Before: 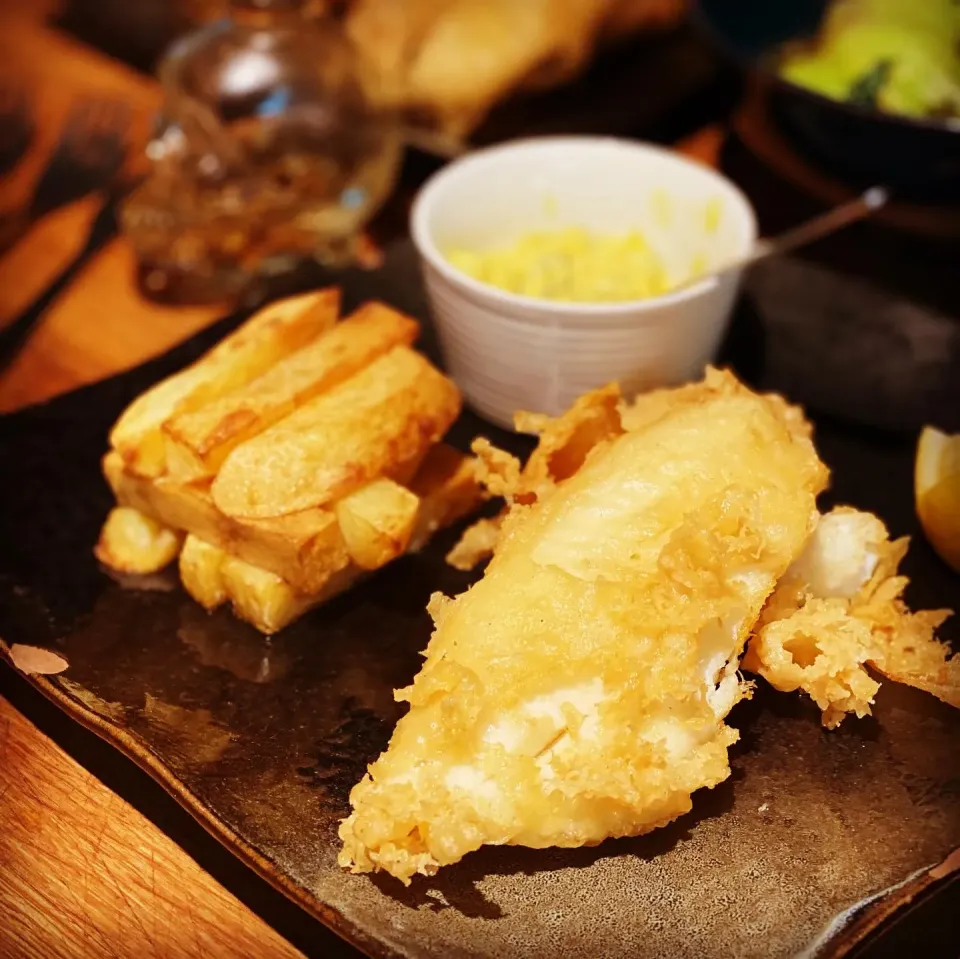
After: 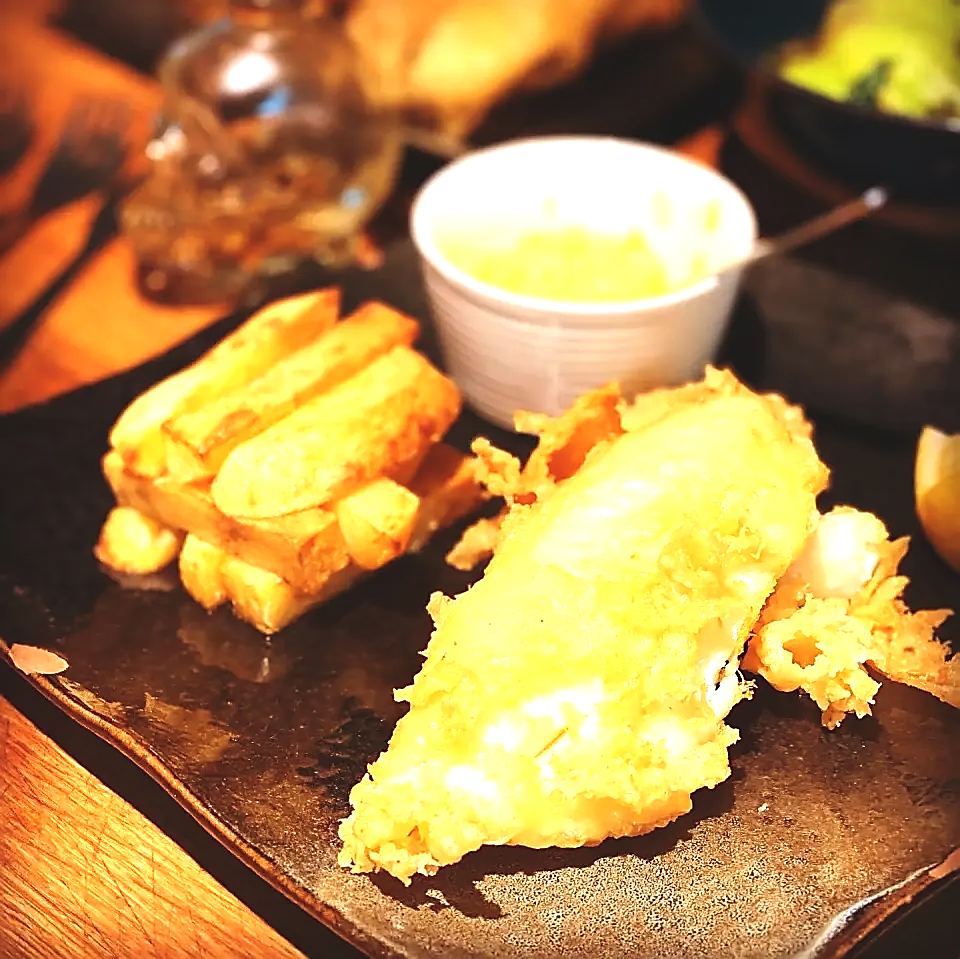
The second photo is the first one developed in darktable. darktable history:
sharpen: radius 1.36, amount 1.257, threshold 0.787
exposure: black level correction -0.005, exposure 1.004 EV, compensate highlight preservation false
